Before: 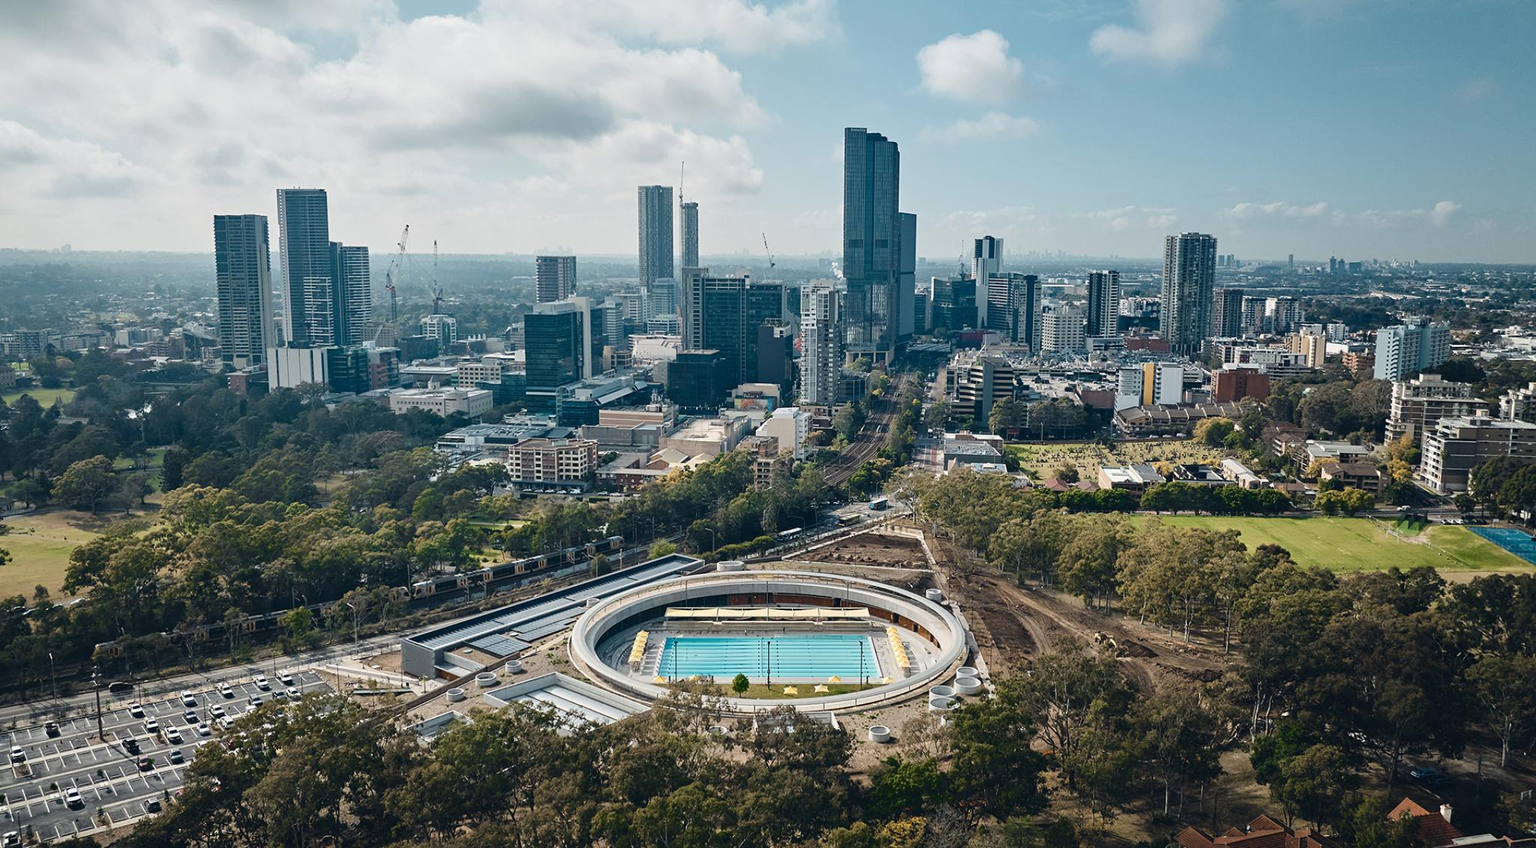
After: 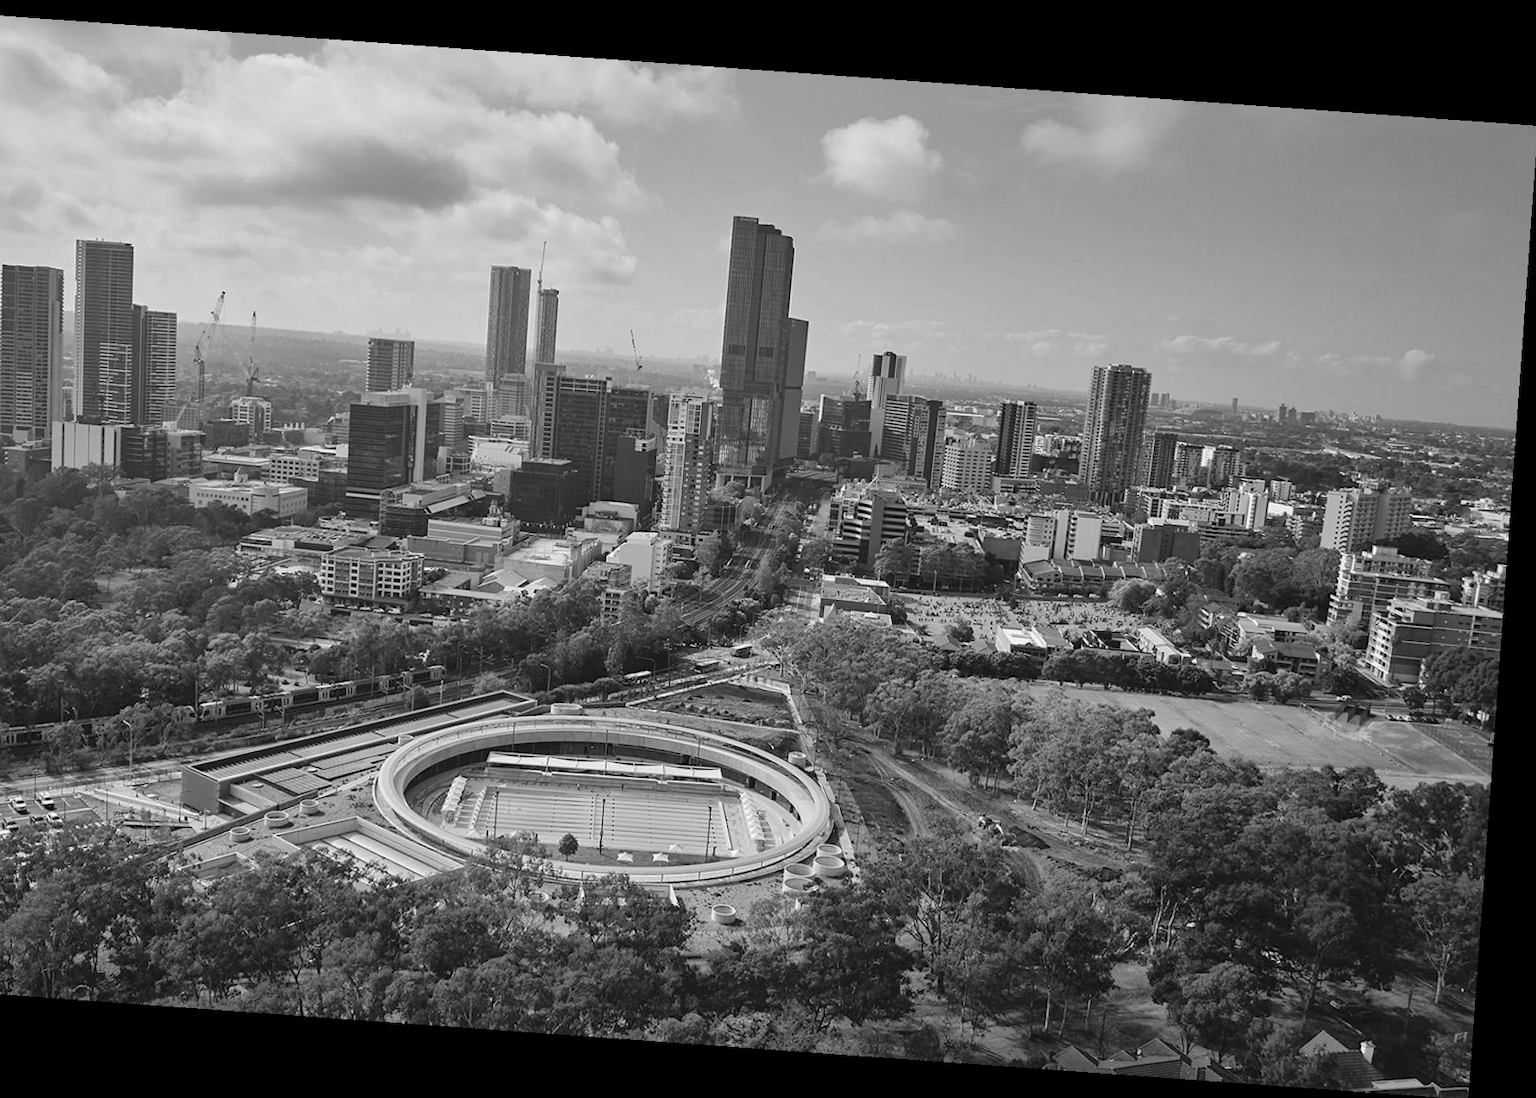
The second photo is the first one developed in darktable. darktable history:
monochrome: on, module defaults
shadows and highlights: on, module defaults
rotate and perspective: rotation 4.1°, automatic cropping off
crop: left 16.145%
